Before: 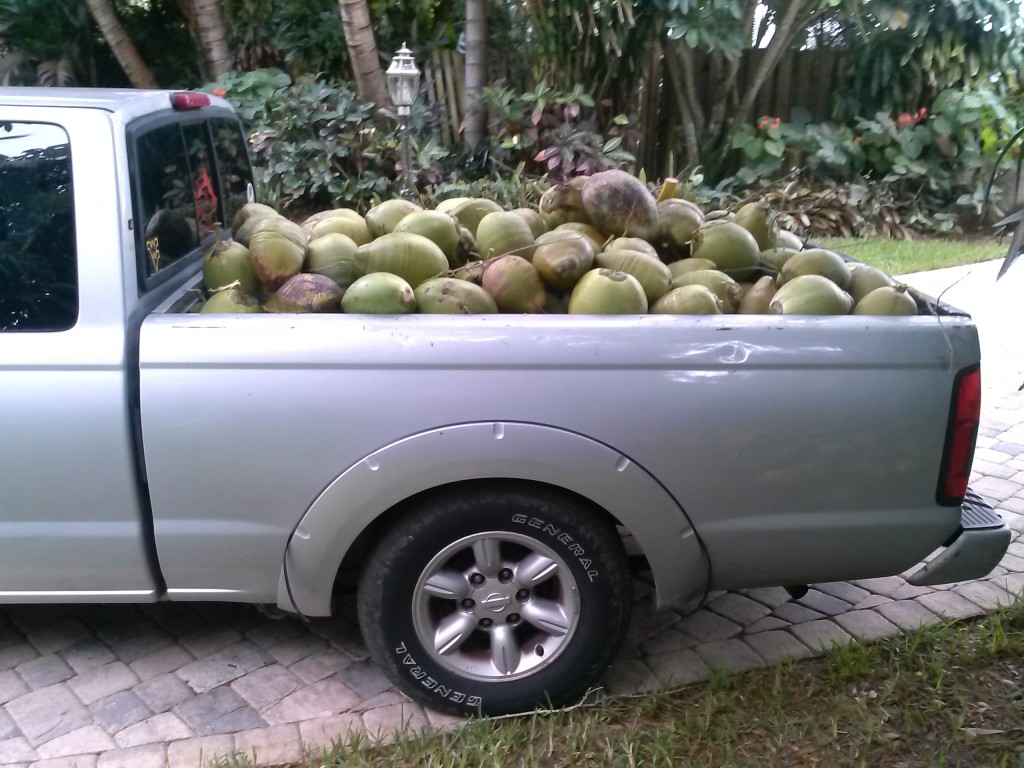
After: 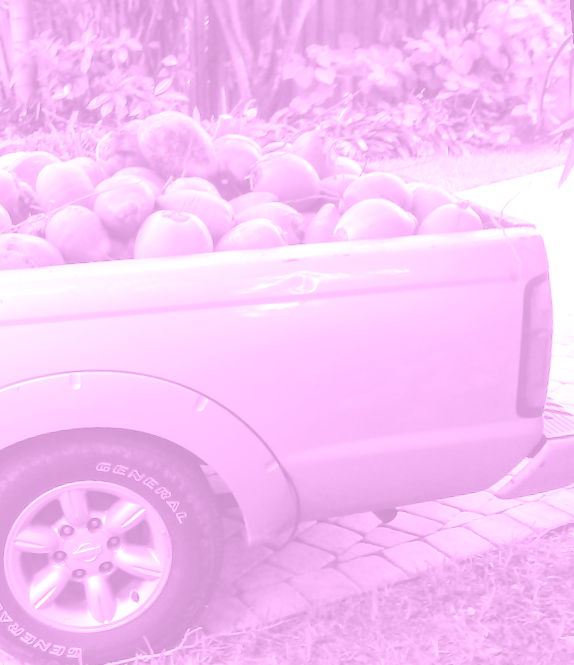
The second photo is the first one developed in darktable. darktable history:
local contrast: on, module defaults
exposure: black level correction 0, exposure 1.1 EV, compensate exposure bias true, compensate highlight preservation false
colorize: hue 331.2°, saturation 75%, source mix 30.28%, lightness 70.52%, version 1
crop: left 41.402%
rotate and perspective: rotation -5°, crop left 0.05, crop right 0.952, crop top 0.11, crop bottom 0.89
